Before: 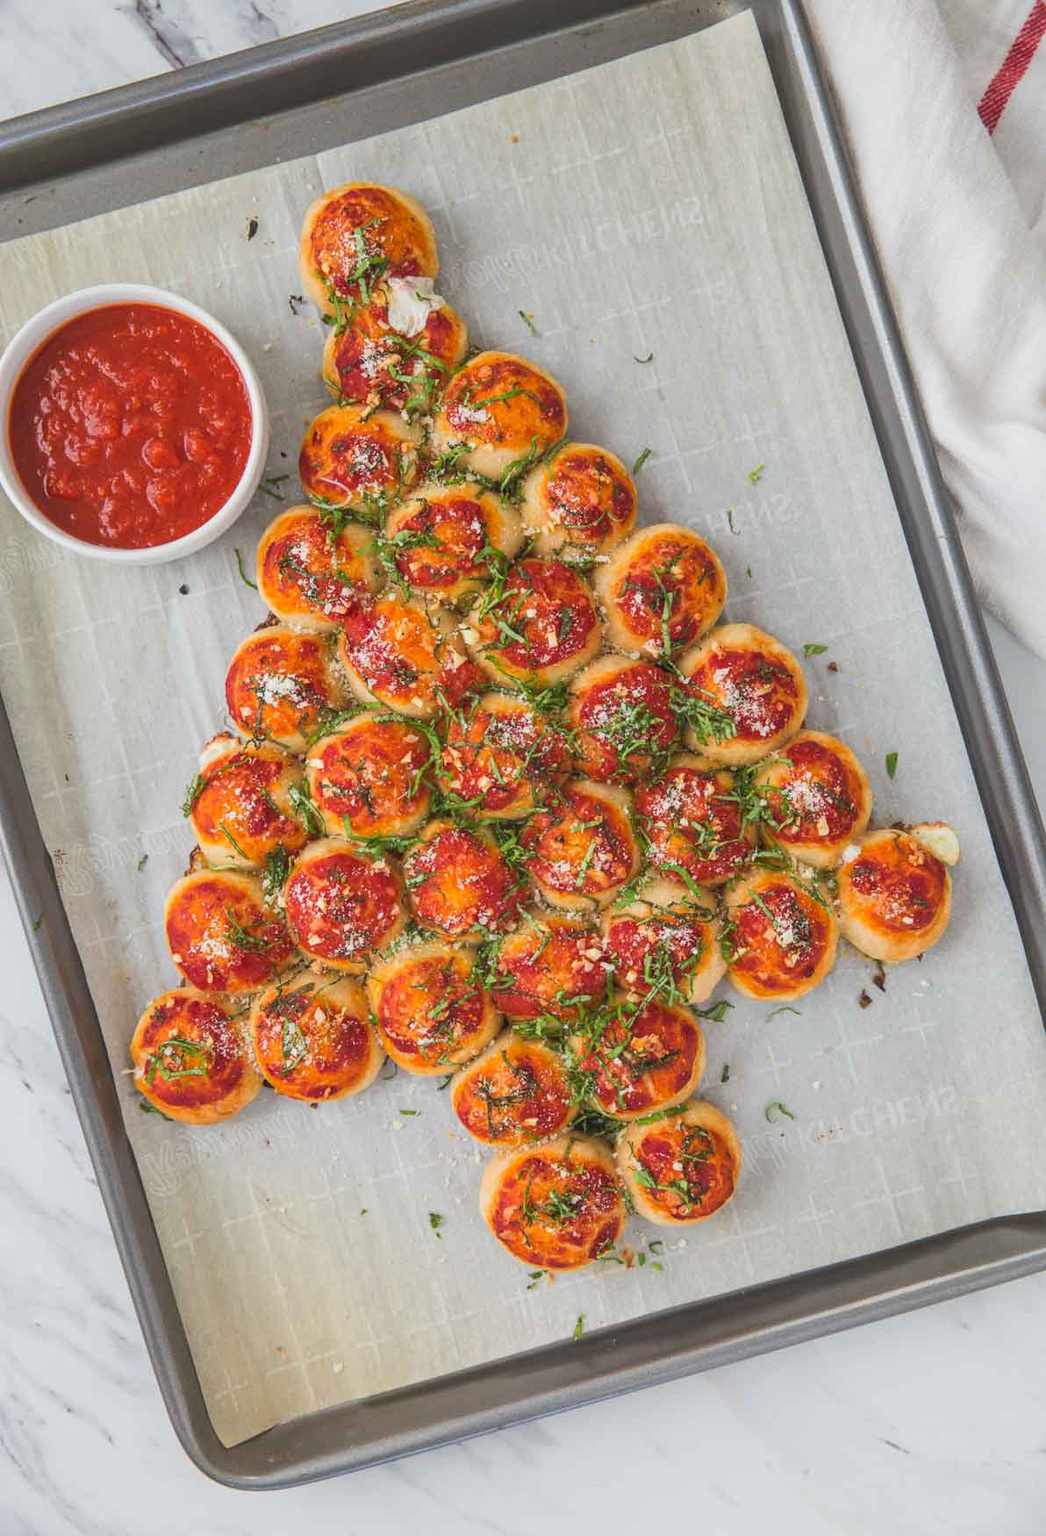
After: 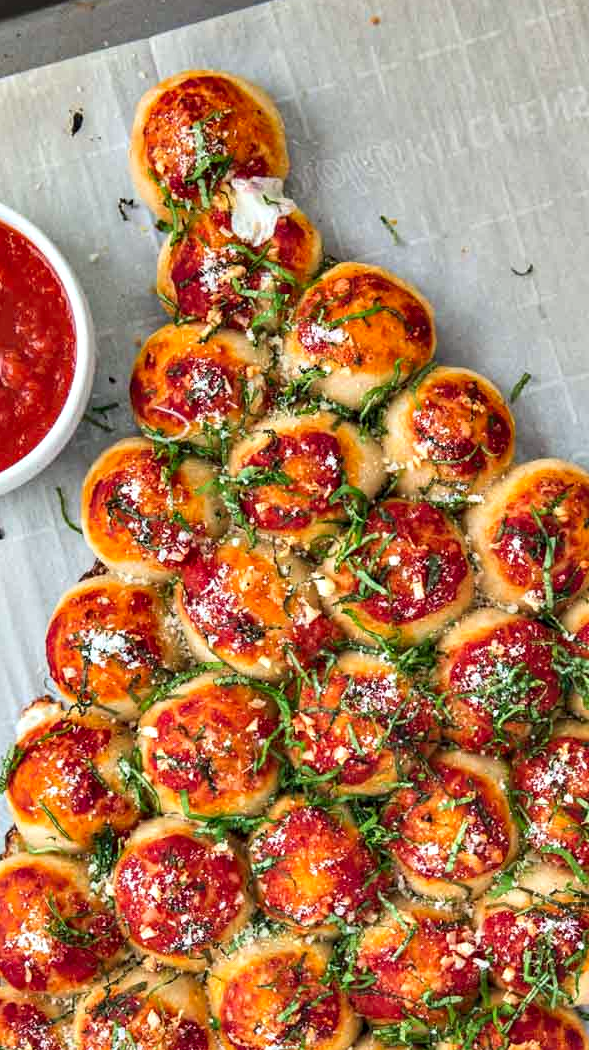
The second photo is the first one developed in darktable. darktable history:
contrast equalizer: octaves 7, y [[0.6 ×6], [0.55 ×6], [0 ×6], [0 ×6], [0 ×6]]
crop: left 17.777%, top 7.919%, right 32.756%, bottom 32.079%
